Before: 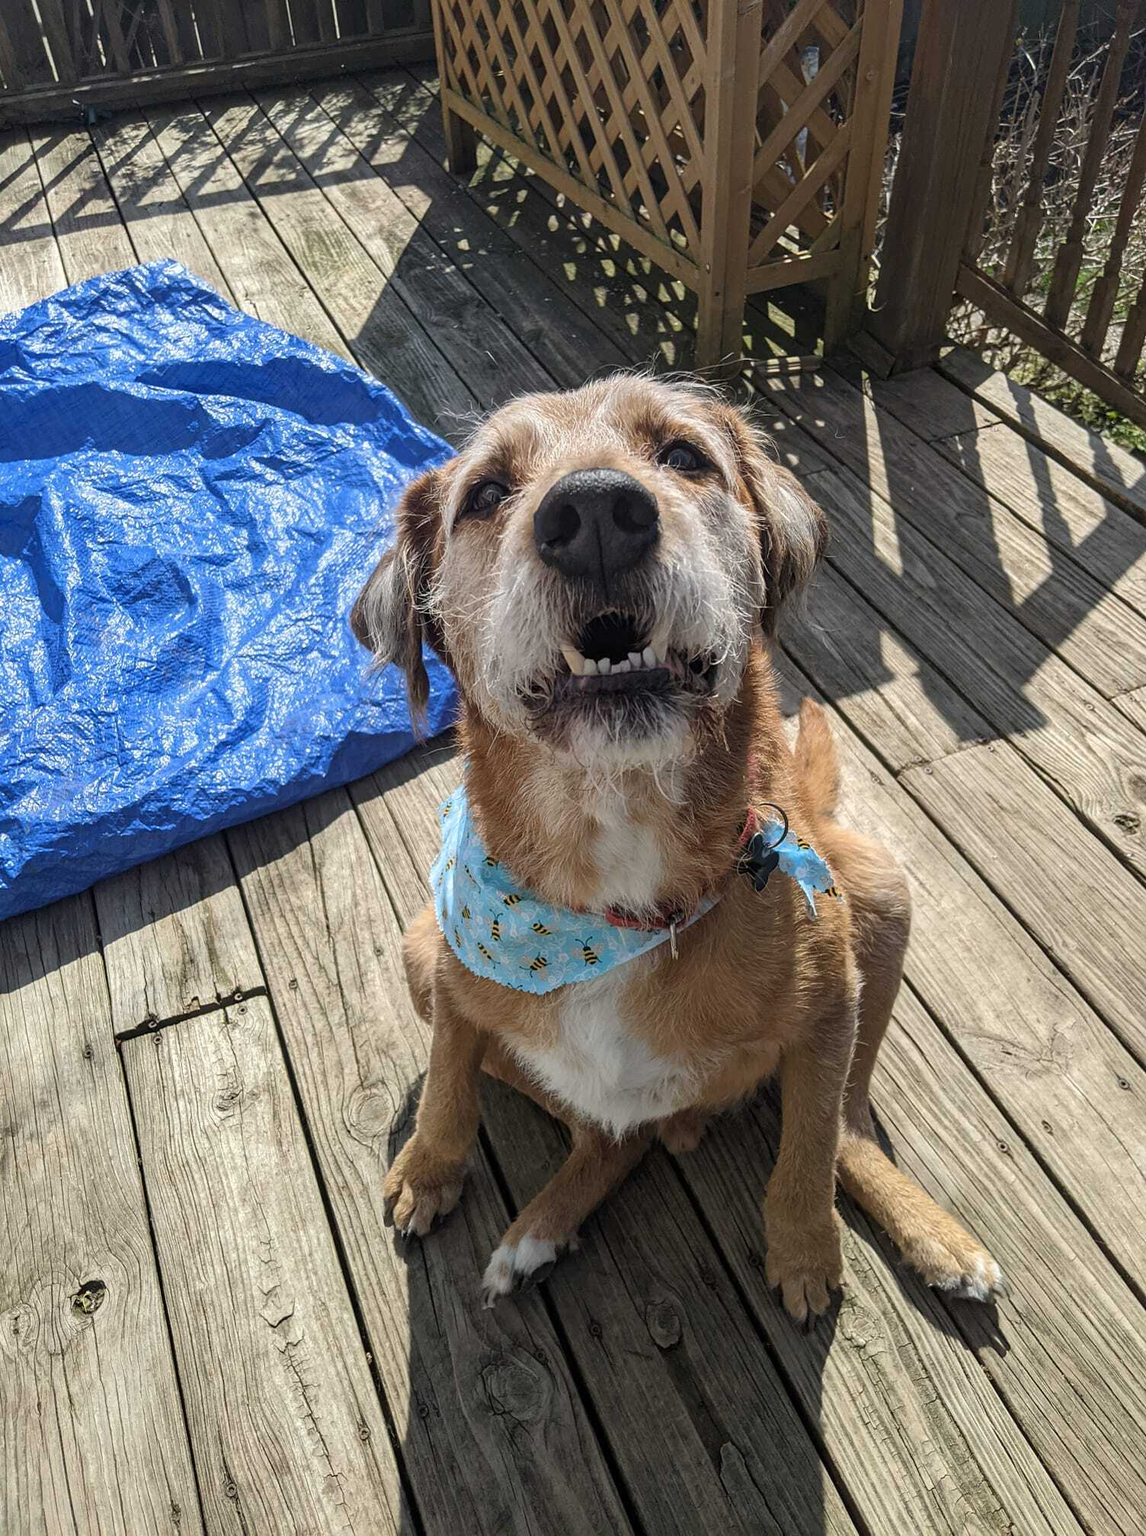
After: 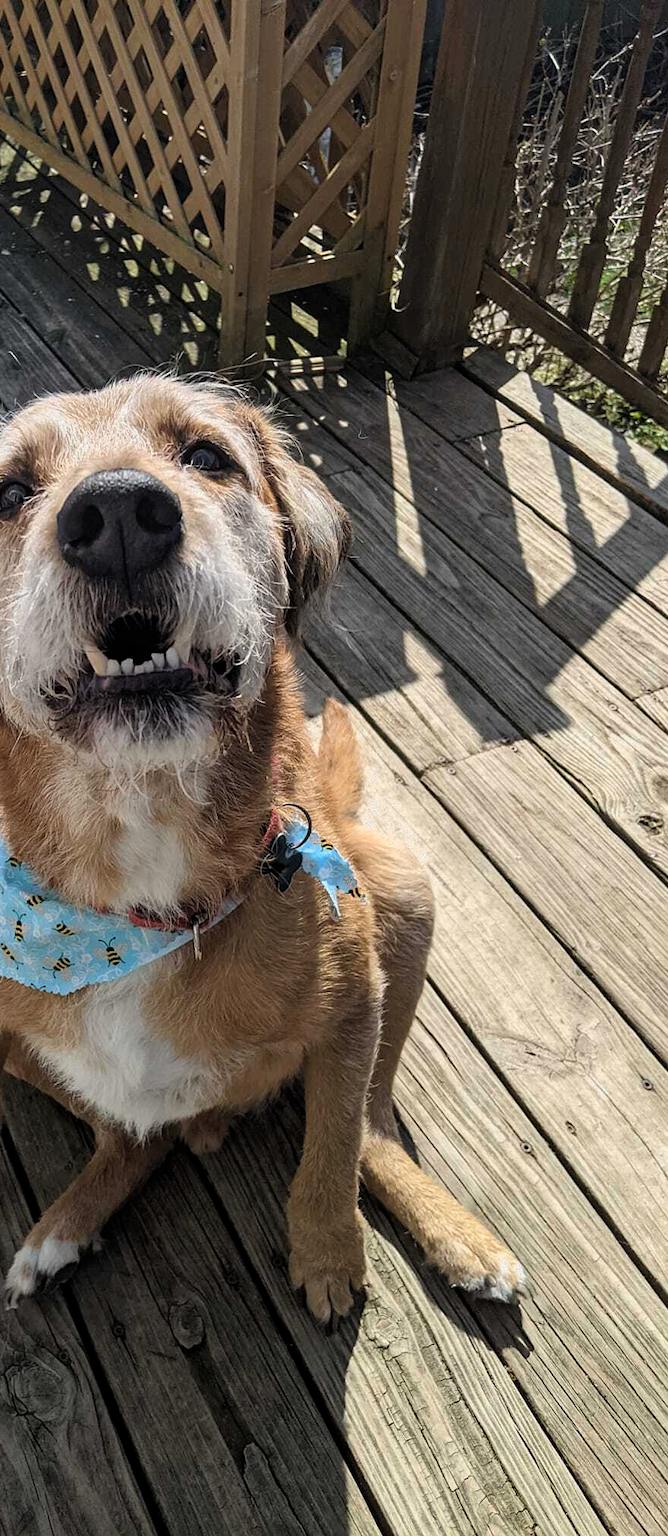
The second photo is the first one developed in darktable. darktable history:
crop: left 41.663%
sharpen: radius 5.312, amount 0.316, threshold 26.146
exposure: exposure 0.195 EV, compensate exposure bias true, compensate highlight preservation false
filmic rgb: middle gray luminance 18.4%, black relative exposure -11.55 EV, white relative exposure 2.54 EV, target black luminance 0%, hardness 8.39, latitude 98.18%, contrast 1.081, shadows ↔ highlights balance 0.75%, color science v4 (2020)
